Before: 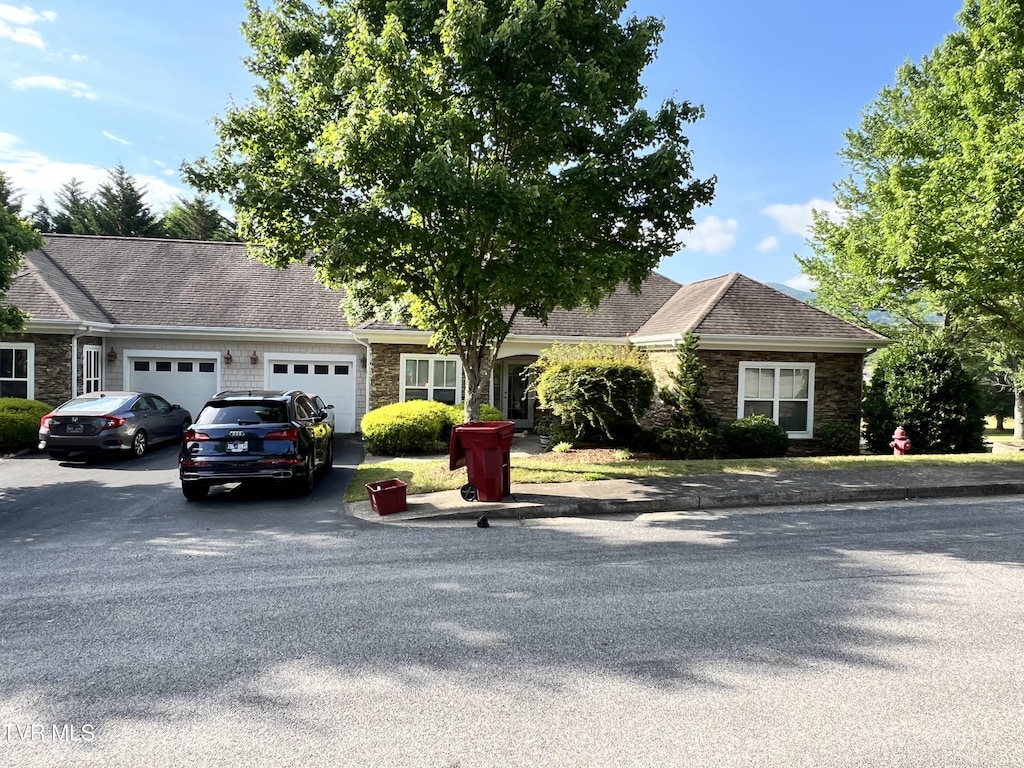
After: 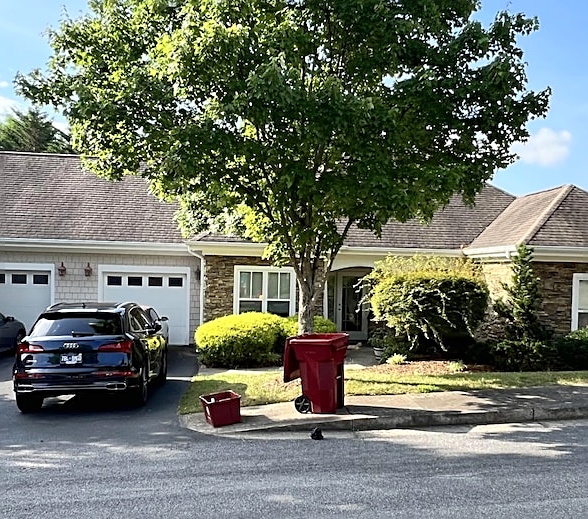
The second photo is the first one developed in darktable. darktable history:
levels: levels [0, 0.478, 1]
crop: left 16.214%, top 11.479%, right 26.269%, bottom 20.736%
sharpen: on, module defaults
base curve: curves: ch0 [(0, 0) (0.303, 0.277) (1, 1)], preserve colors none
